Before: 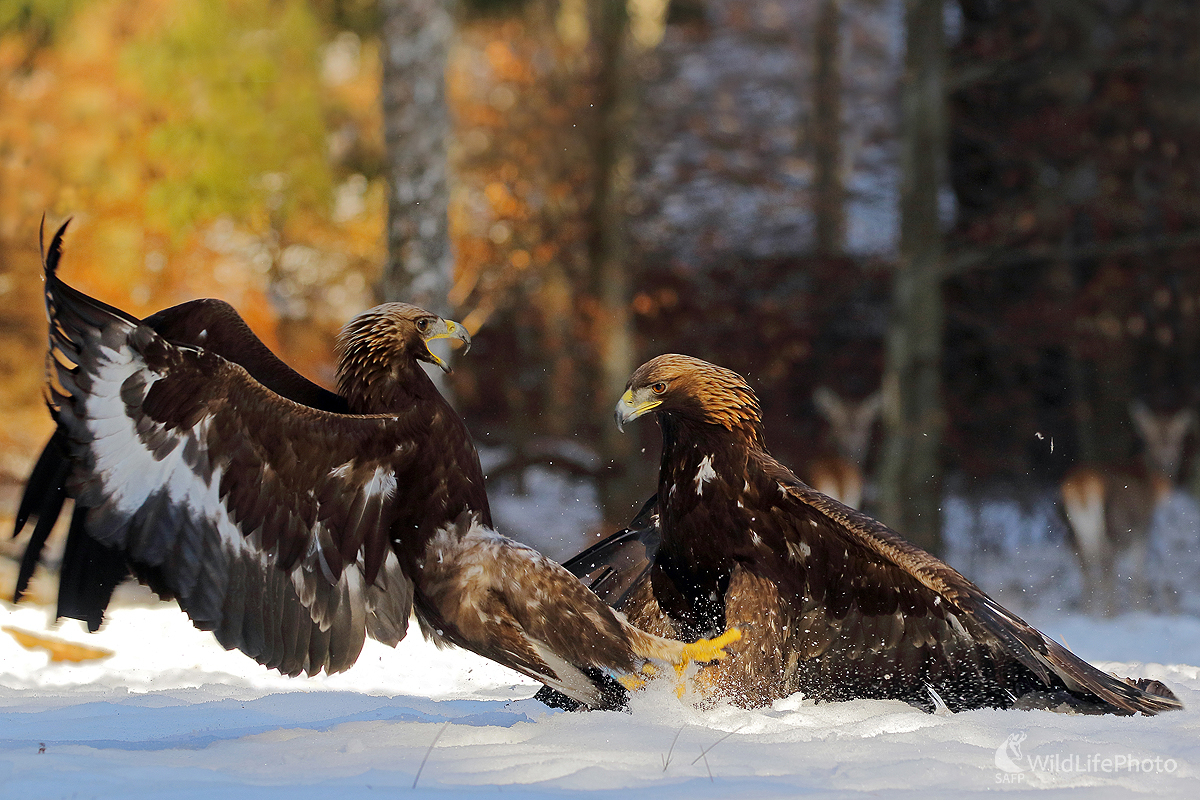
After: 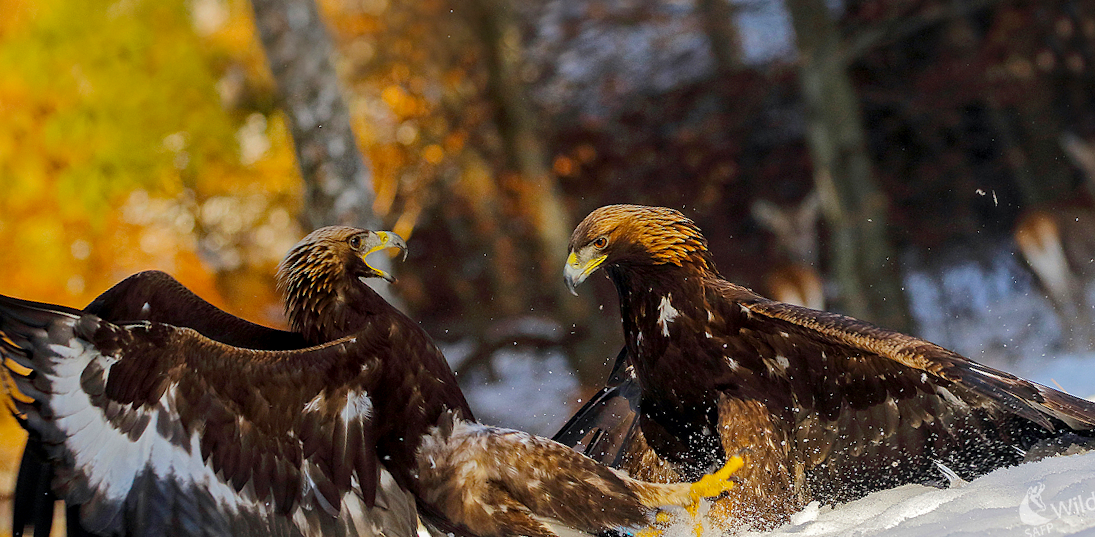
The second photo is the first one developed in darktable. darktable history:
rotate and perspective: rotation -14.8°, crop left 0.1, crop right 0.903, crop top 0.25, crop bottom 0.748
local contrast: on, module defaults
color balance rgb: perceptual saturation grading › global saturation 20%, global vibrance 20%
